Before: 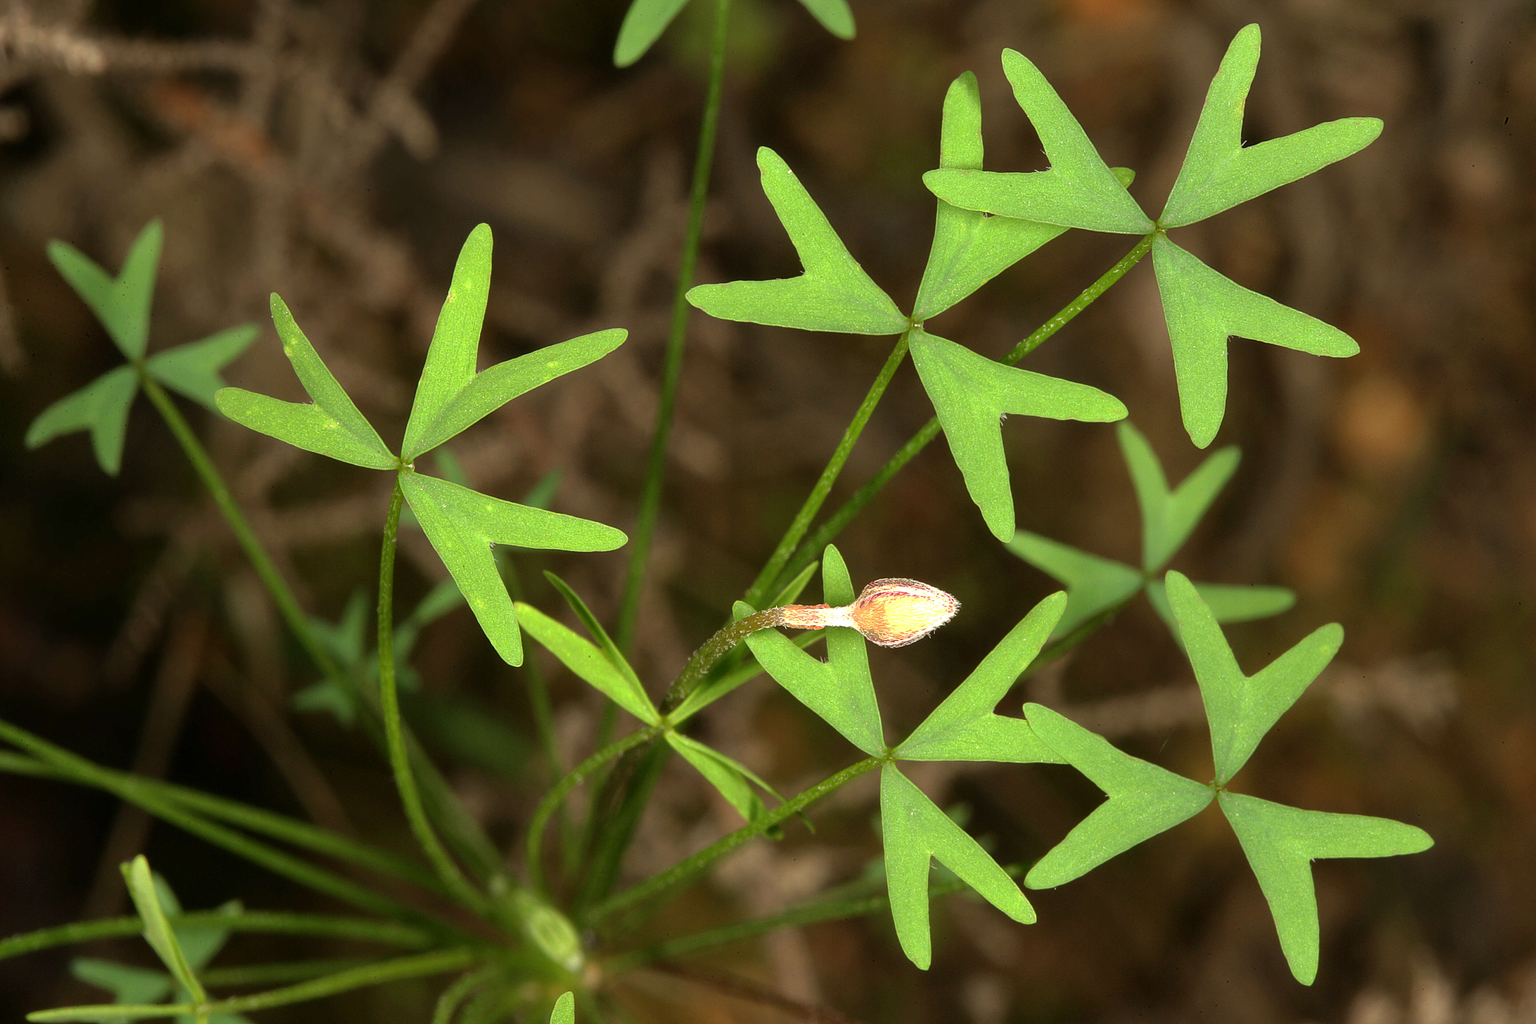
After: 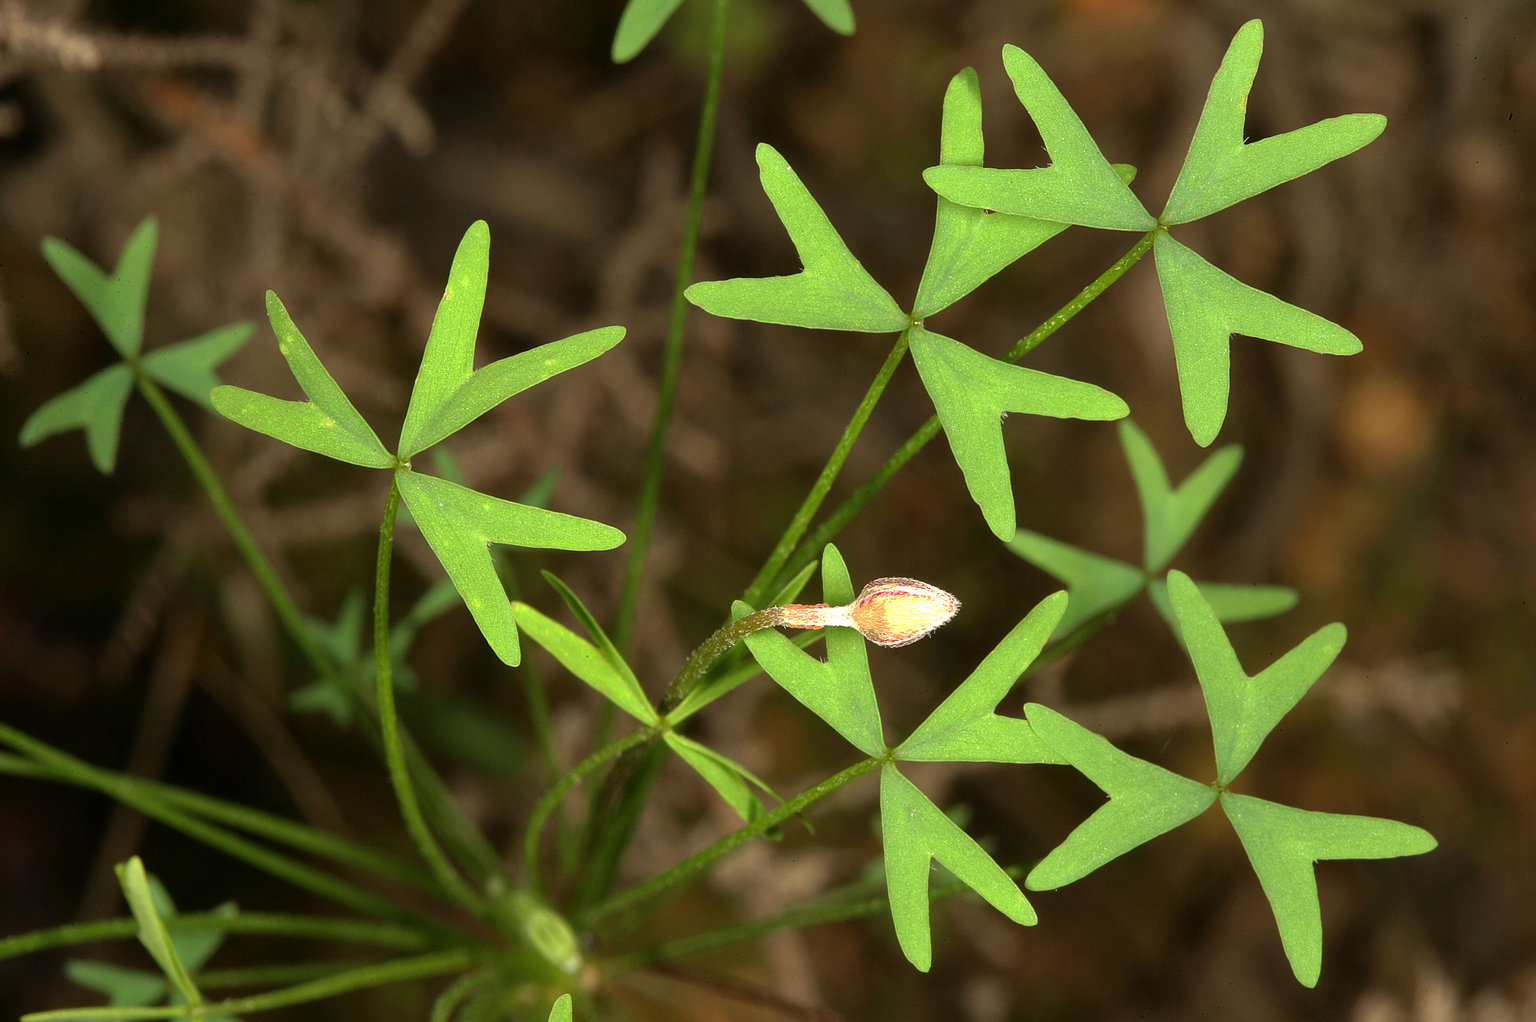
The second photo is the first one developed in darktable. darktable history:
crop: left 0.434%, top 0.485%, right 0.244%, bottom 0.386%
